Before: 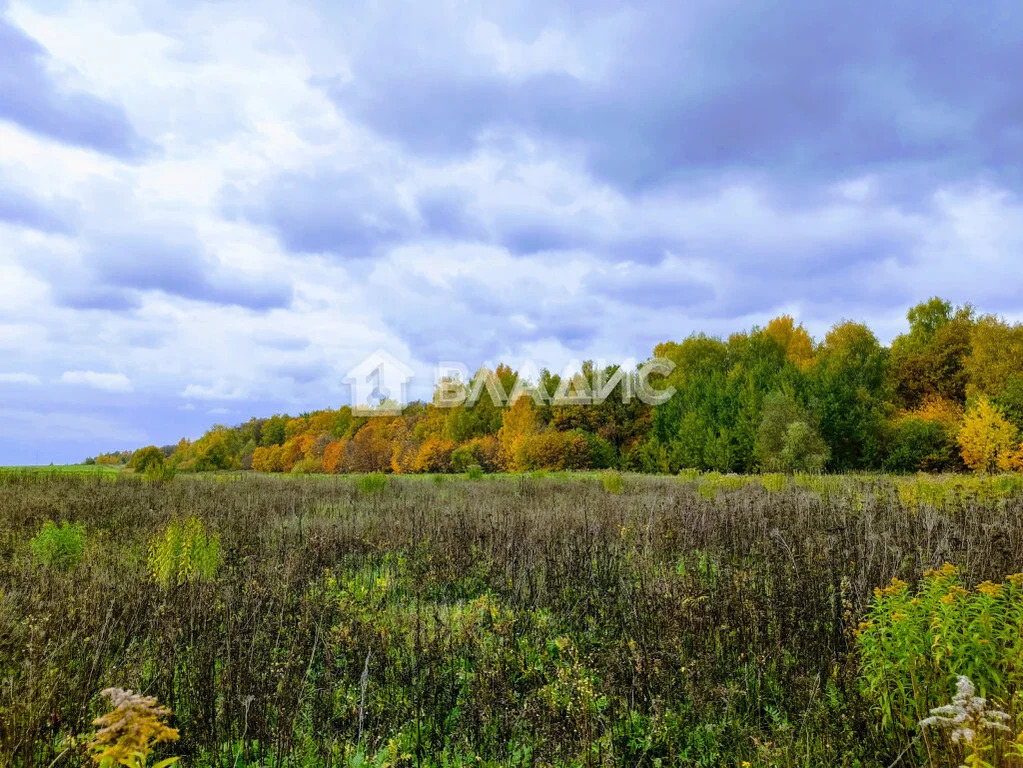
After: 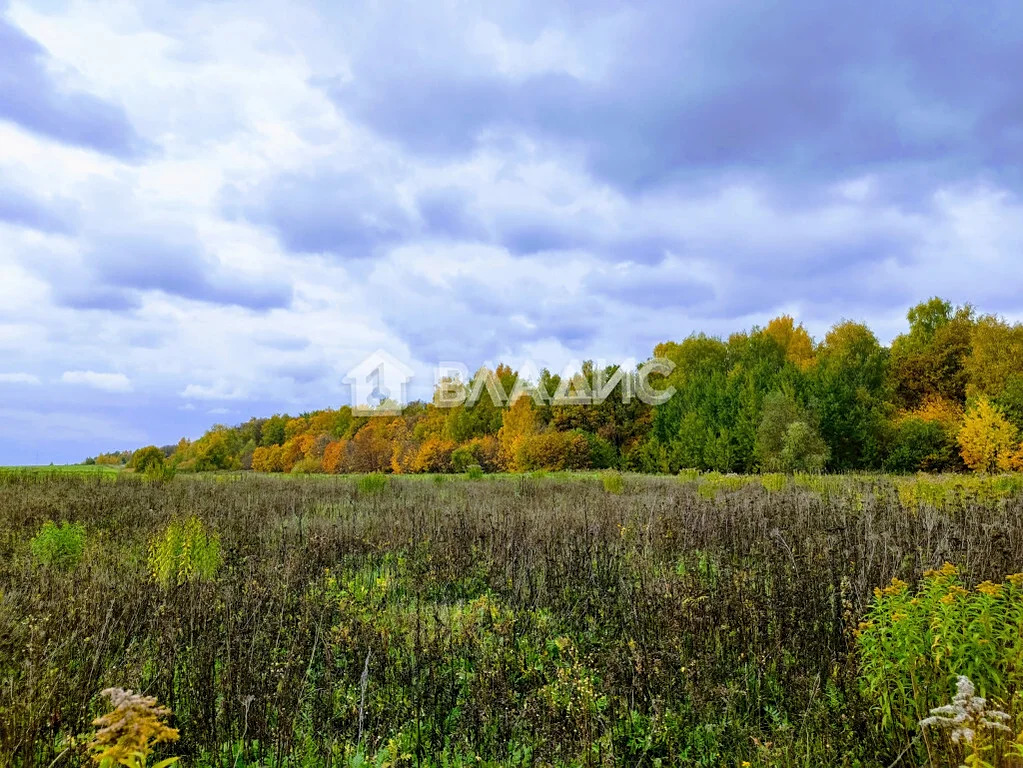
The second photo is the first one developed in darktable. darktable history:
sharpen: amount 0.206
